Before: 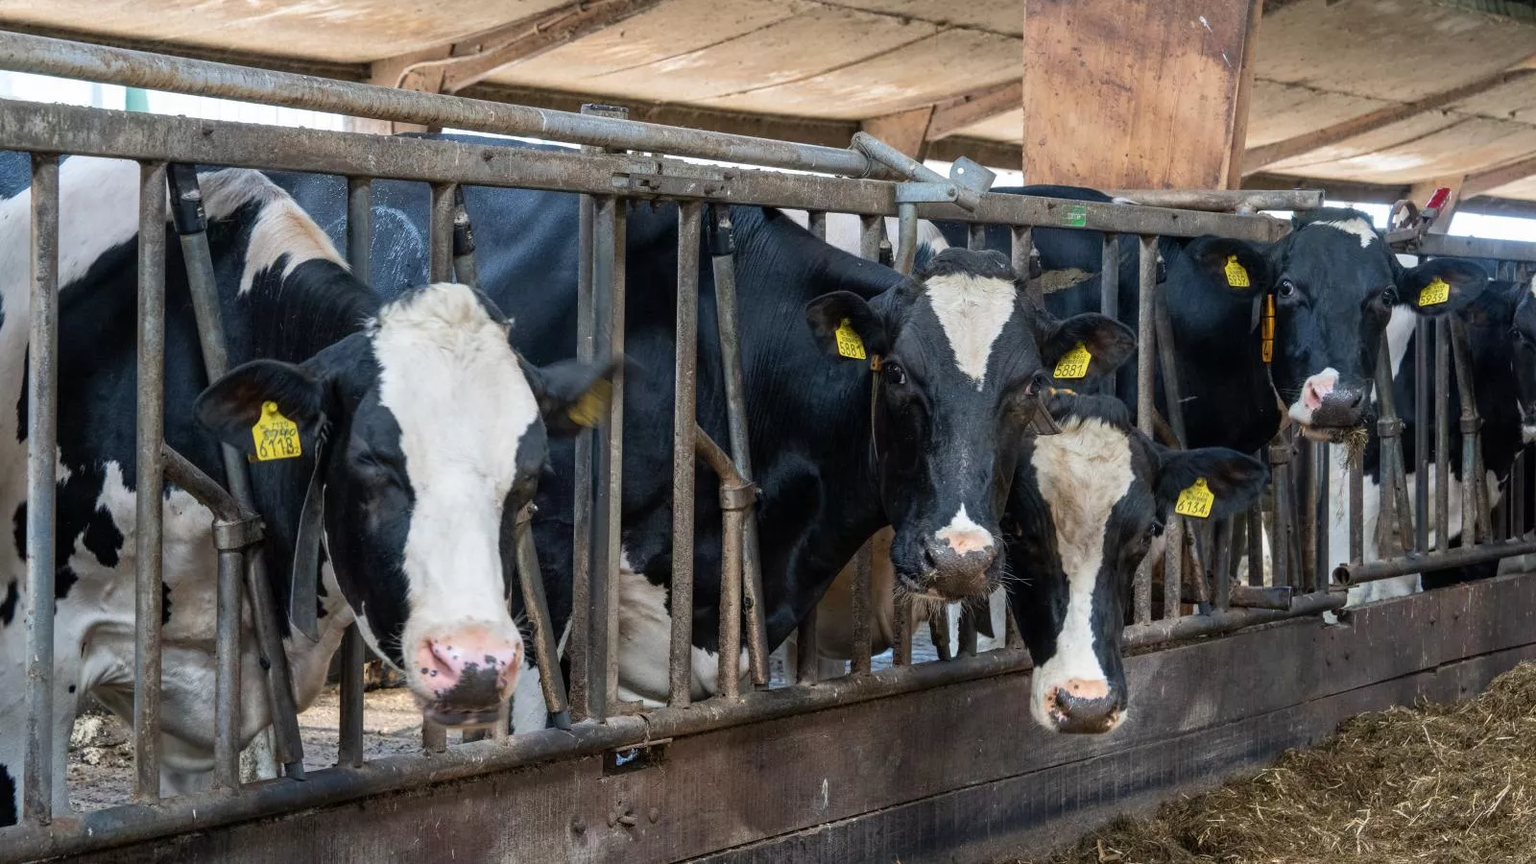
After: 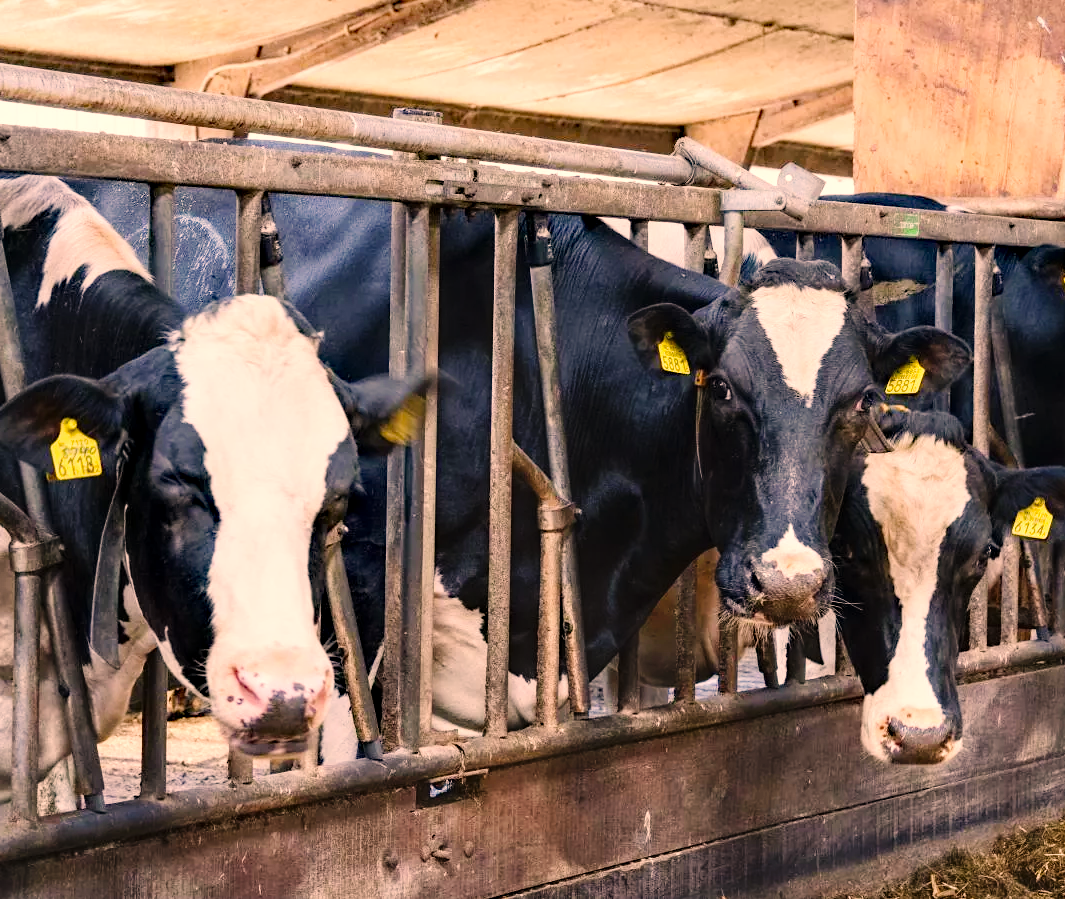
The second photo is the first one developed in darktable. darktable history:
crop and rotate: left 13.329%, right 20.05%
base curve: curves: ch0 [(0, 0) (0.032, 0.025) (0.121, 0.166) (0.206, 0.329) (0.605, 0.79) (1, 1)], fusion 1, preserve colors none
exposure: exposure -0.158 EV, compensate highlight preservation false
color correction: highlights a* 17.53, highlights b* 18.36
